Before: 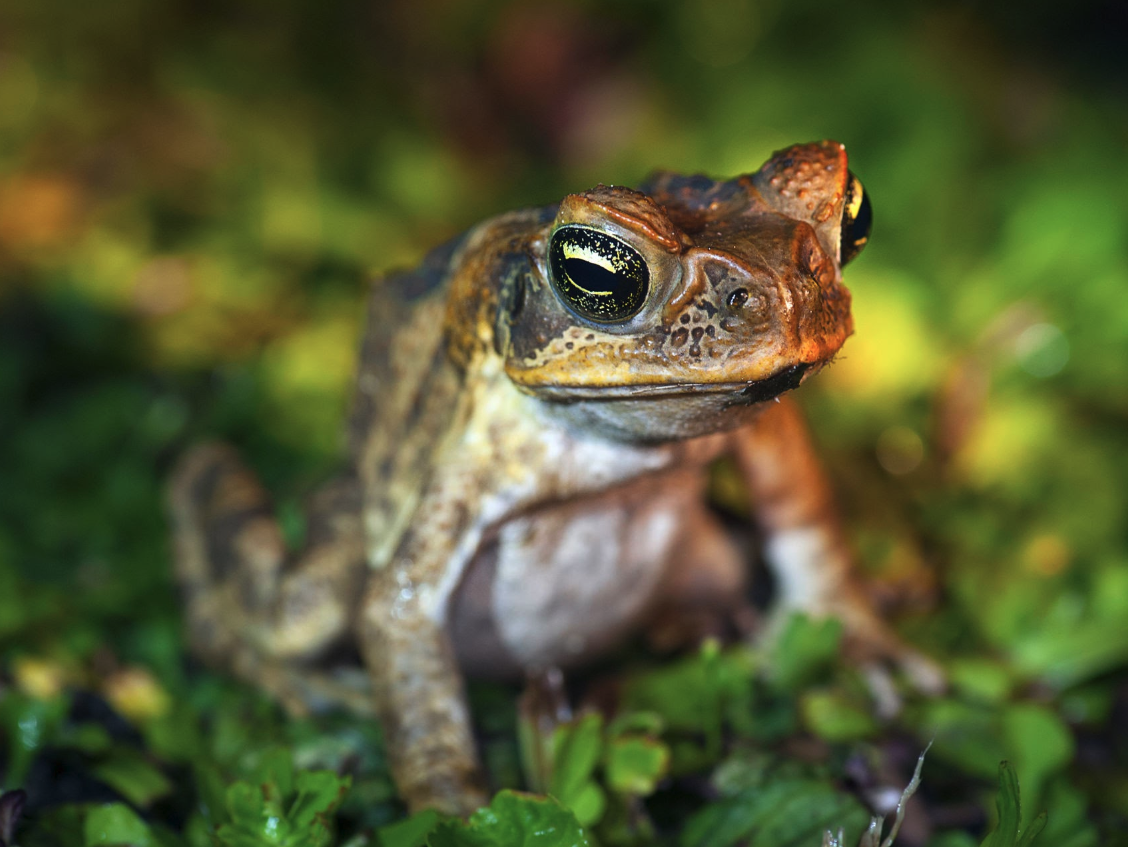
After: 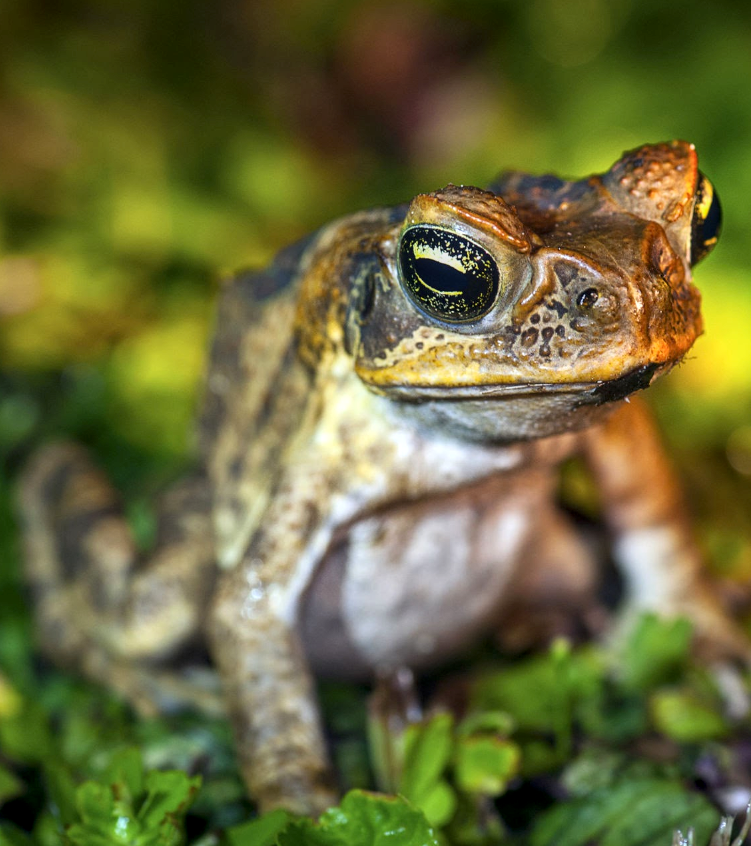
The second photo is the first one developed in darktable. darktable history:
crop and rotate: left 13.409%, right 19.924%
local contrast: on, module defaults
shadows and highlights: shadows 19.13, highlights -83.41, soften with gaussian
contrast brightness saturation: contrast 0.1, brightness 0.03, saturation 0.09
